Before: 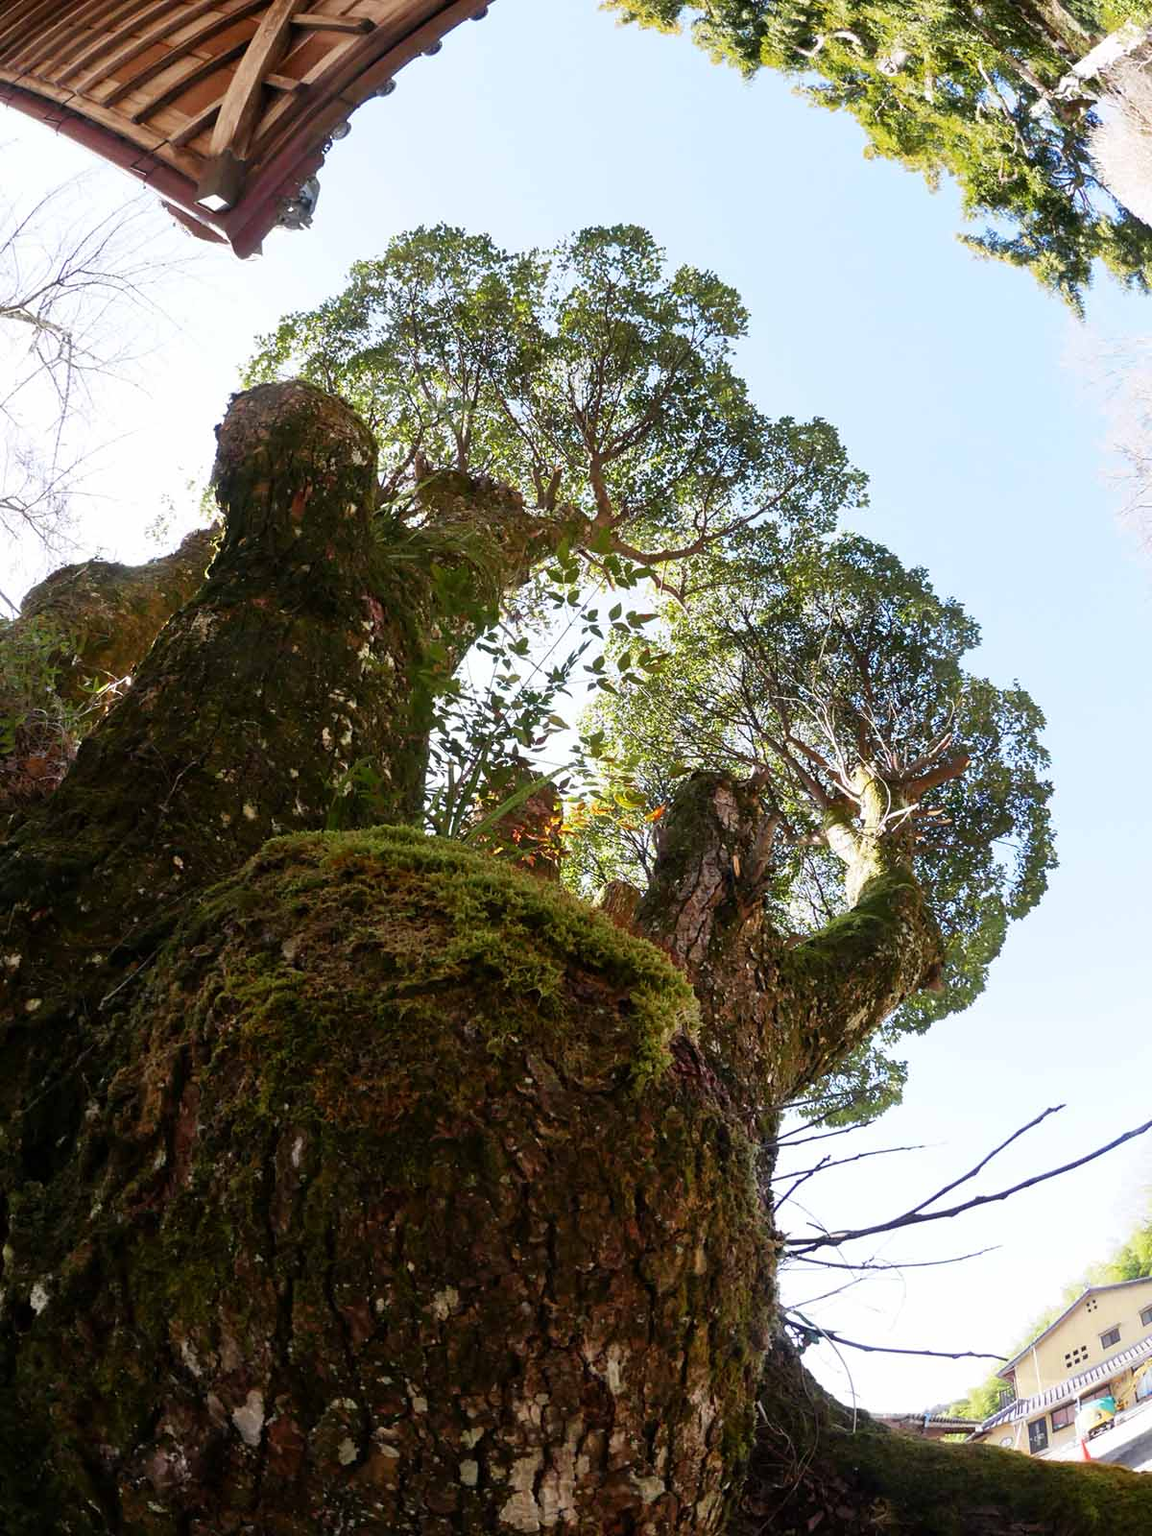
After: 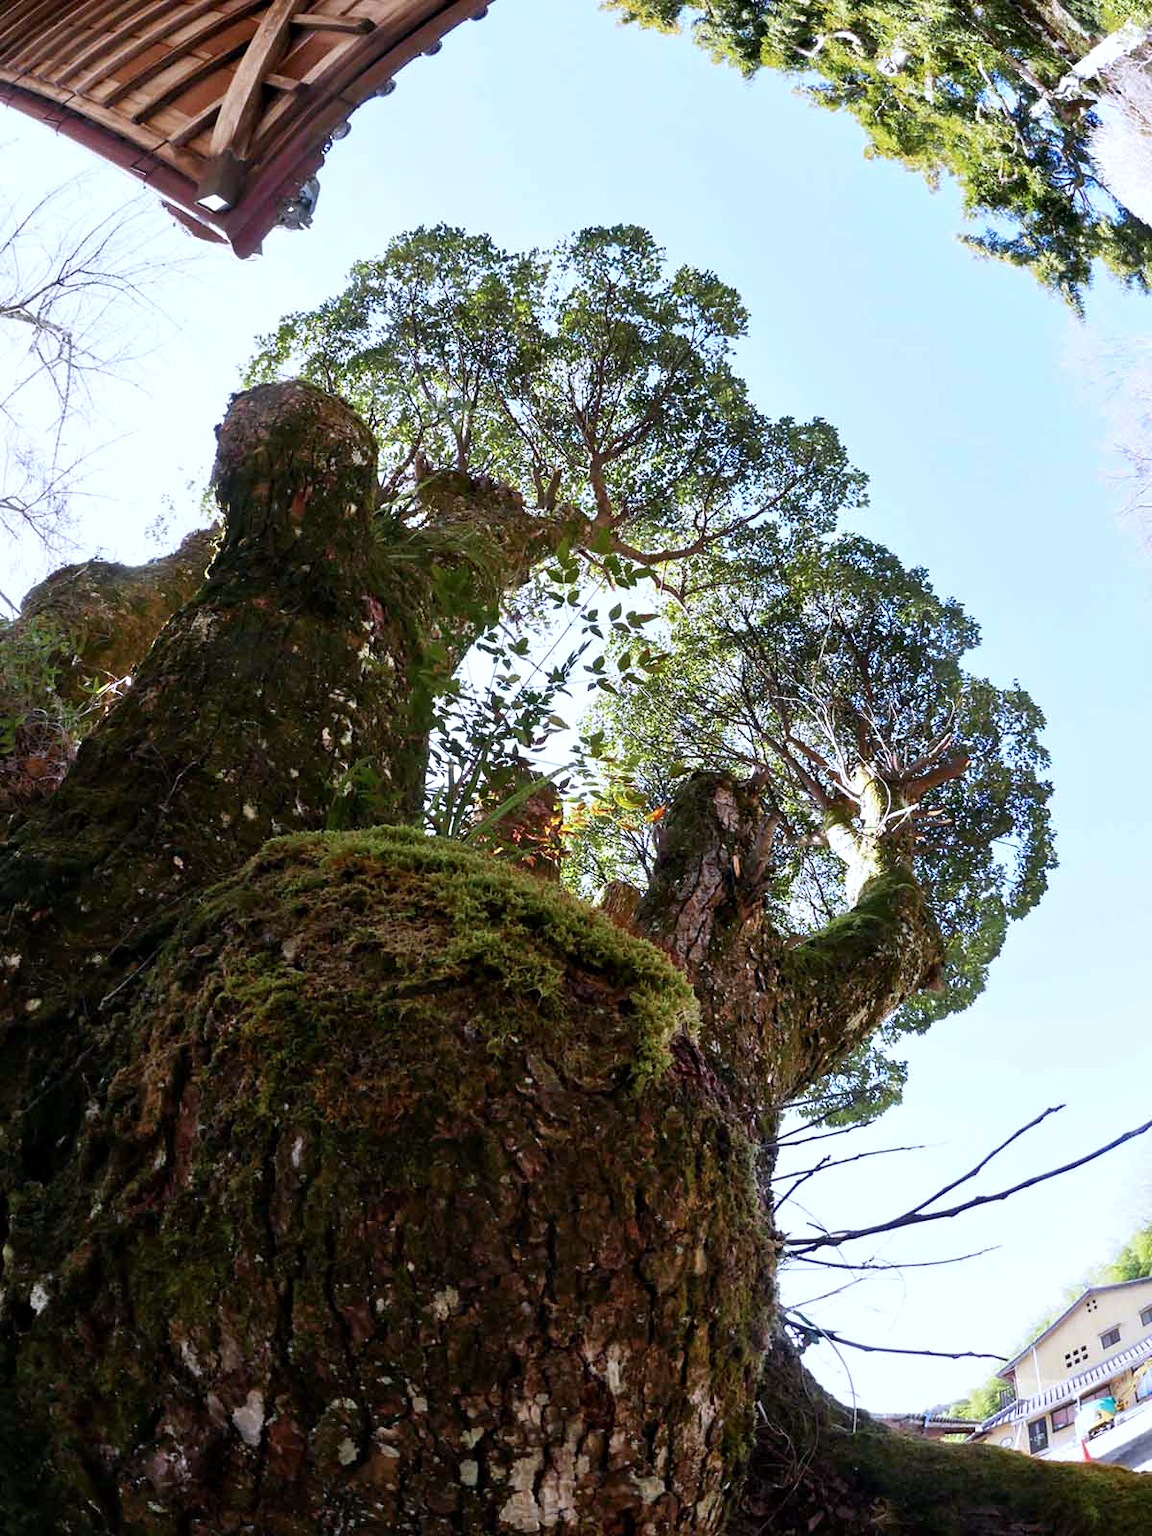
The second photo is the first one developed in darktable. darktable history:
contrast equalizer: octaves 7, y [[0.6 ×6], [0.55 ×6], [0 ×6], [0 ×6], [0 ×6]], mix 0.3
color calibration: illuminant as shot in camera, x 0.37, y 0.382, temperature 4313.32 K
